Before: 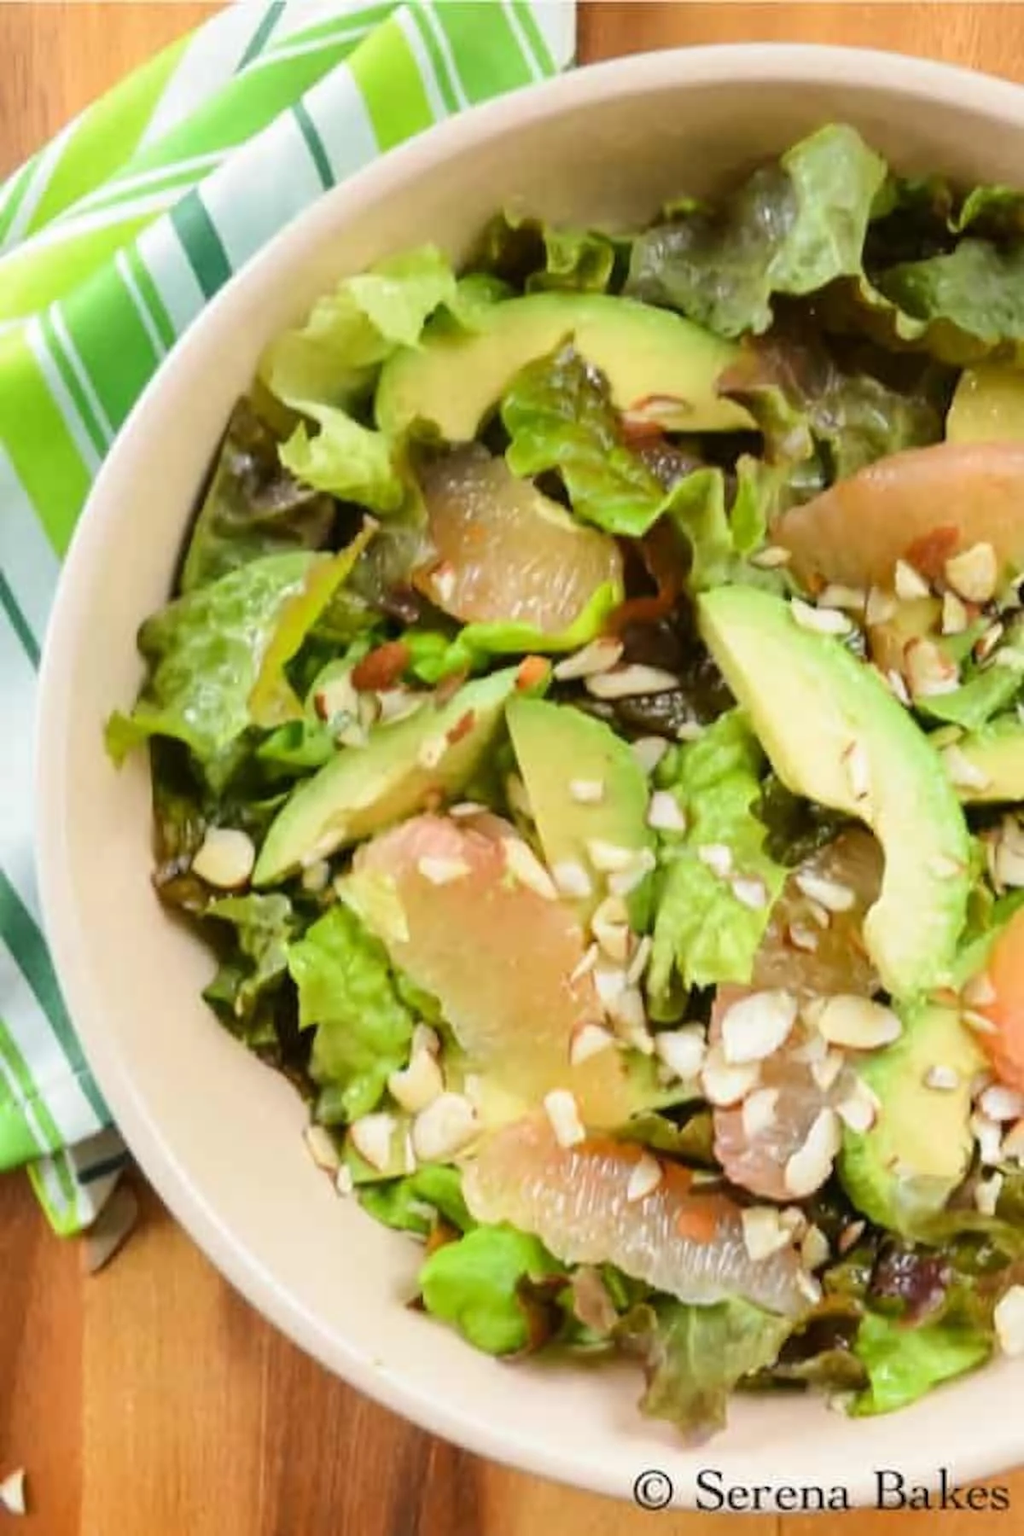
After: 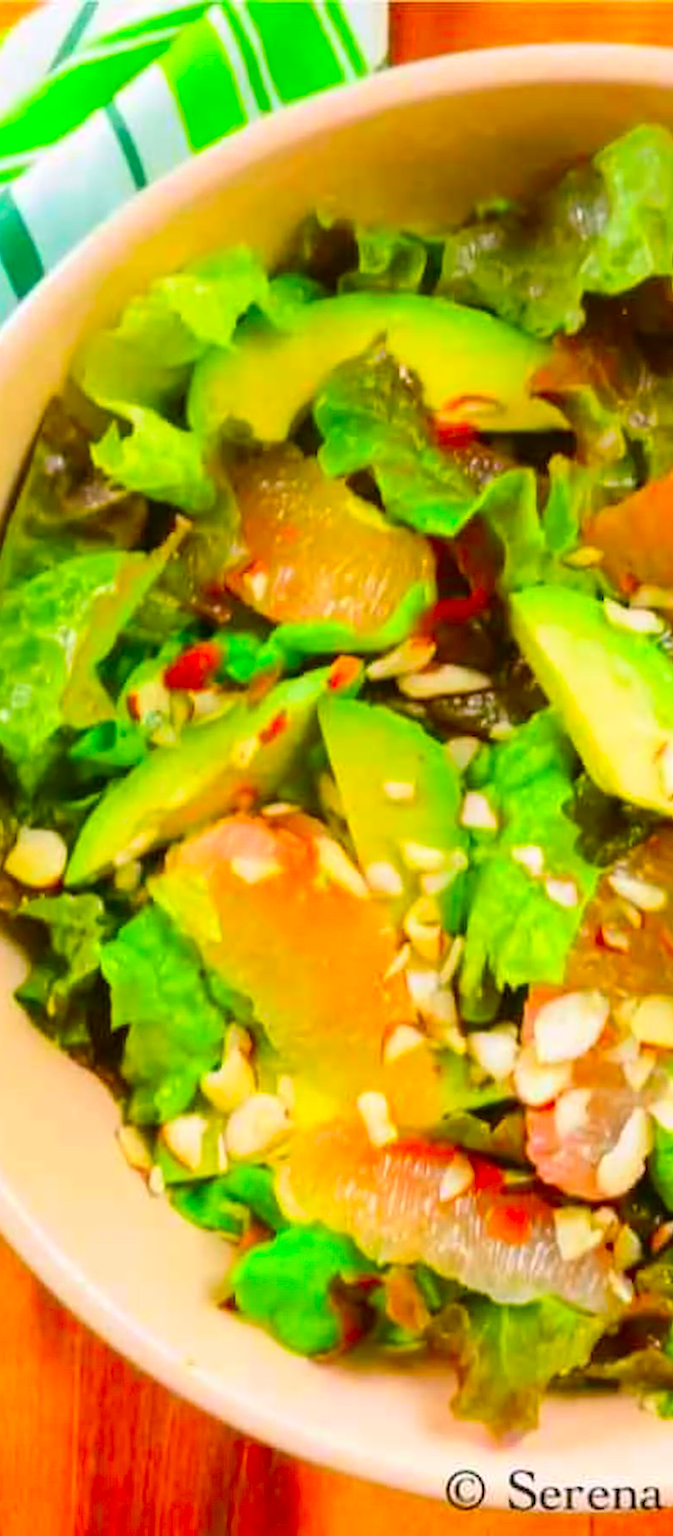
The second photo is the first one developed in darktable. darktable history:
crop and rotate: left 18.401%, right 15.833%
contrast brightness saturation: contrast 0.052, brightness 0.058, saturation 0.011
color correction: highlights a* 1.51, highlights b* -1.66, saturation 2.43
